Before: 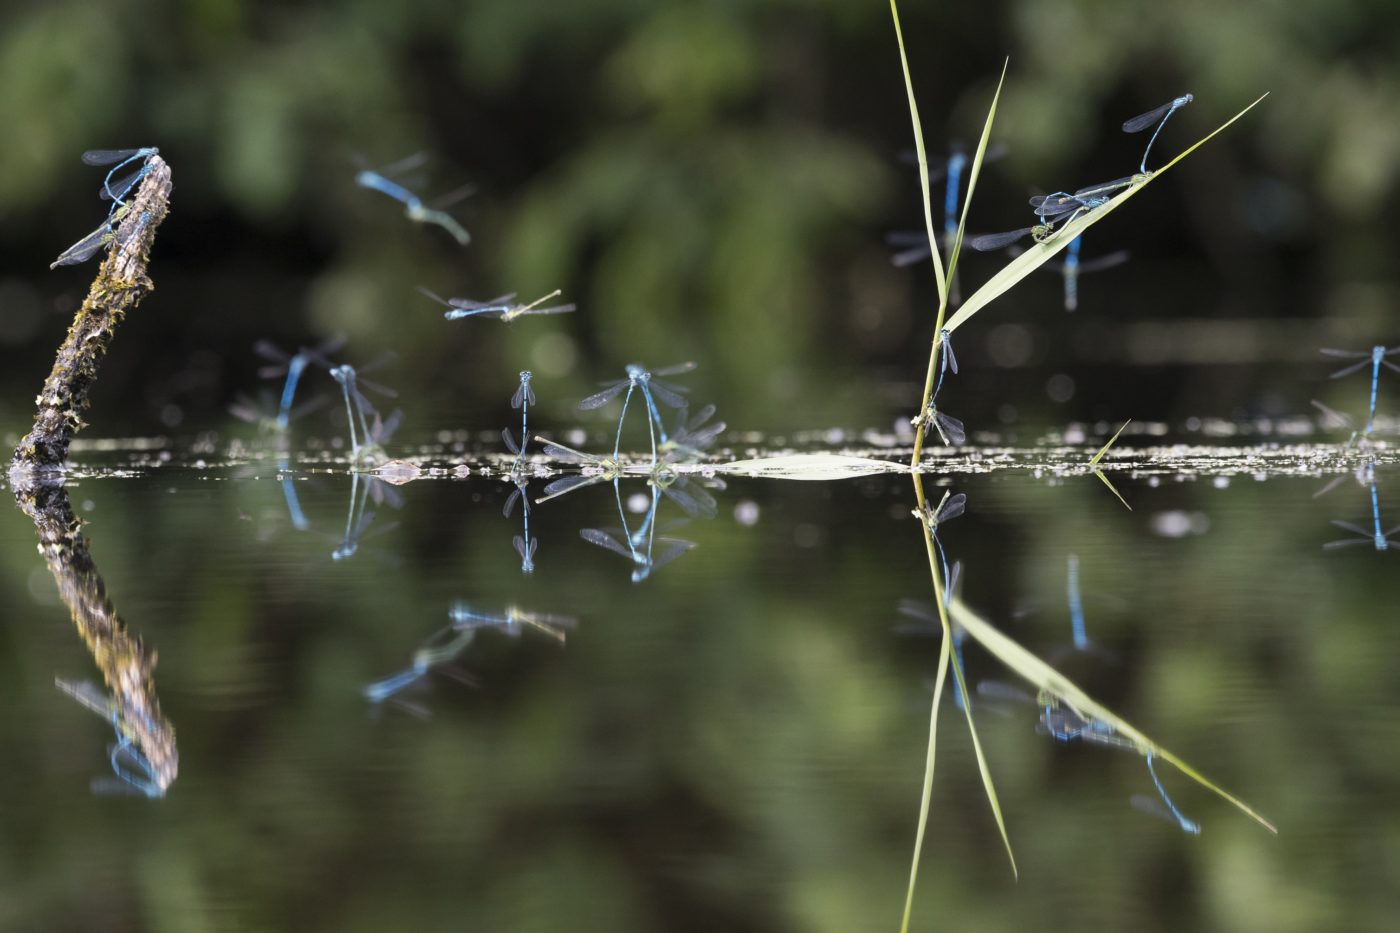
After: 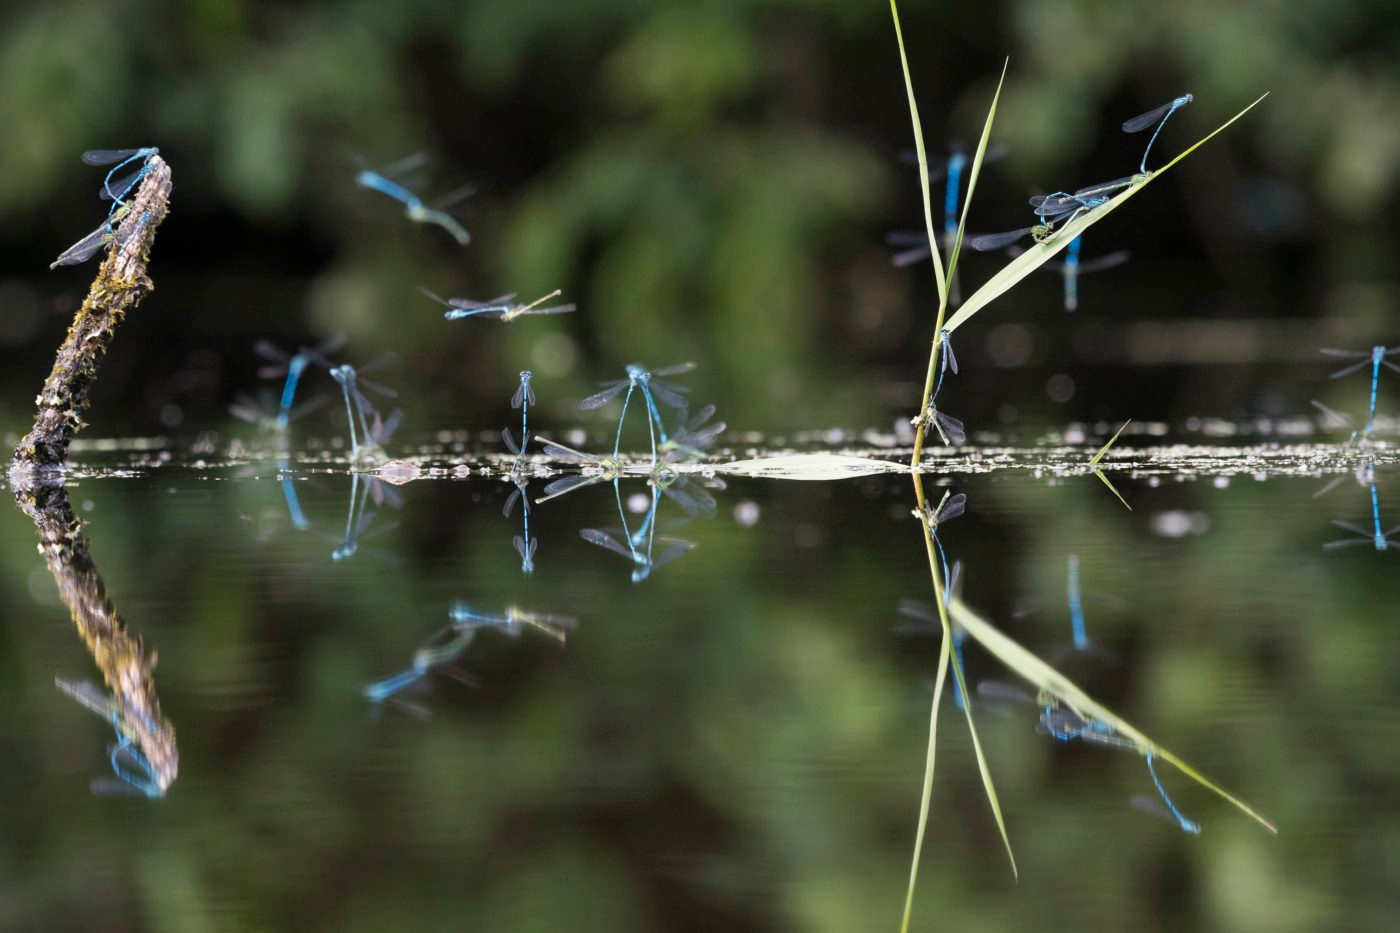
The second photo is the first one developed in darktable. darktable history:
vignetting: fall-off start 99.36%, unbound false
